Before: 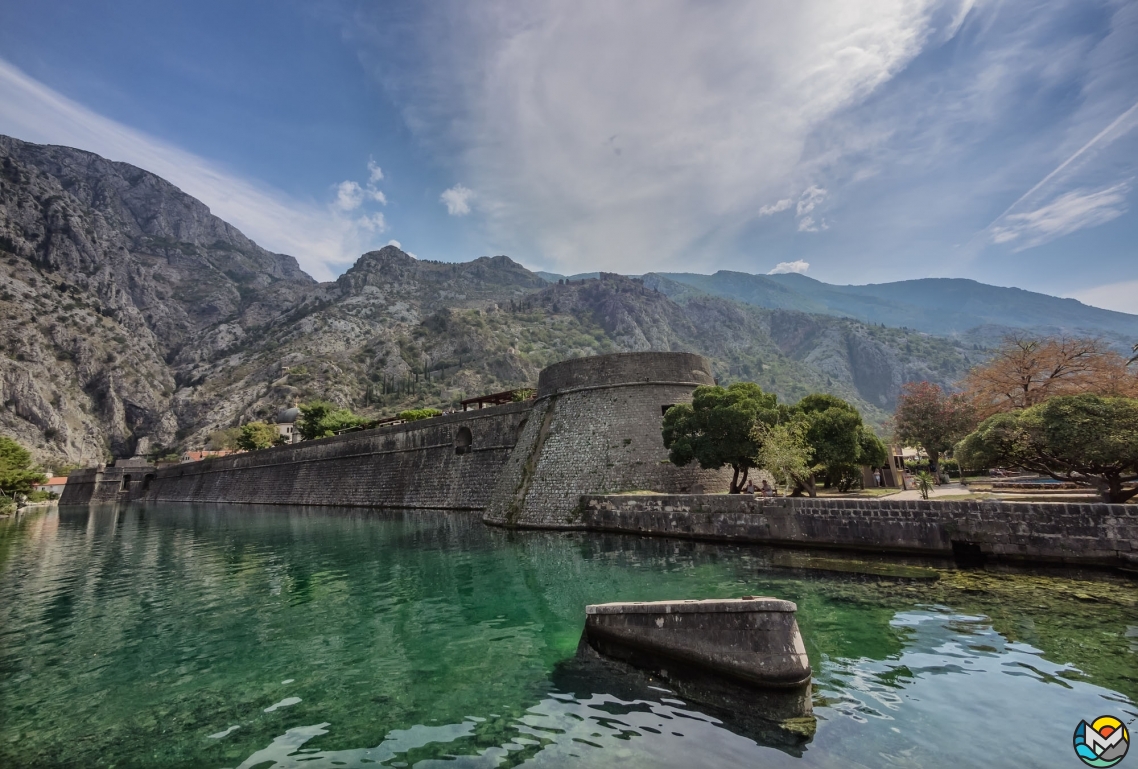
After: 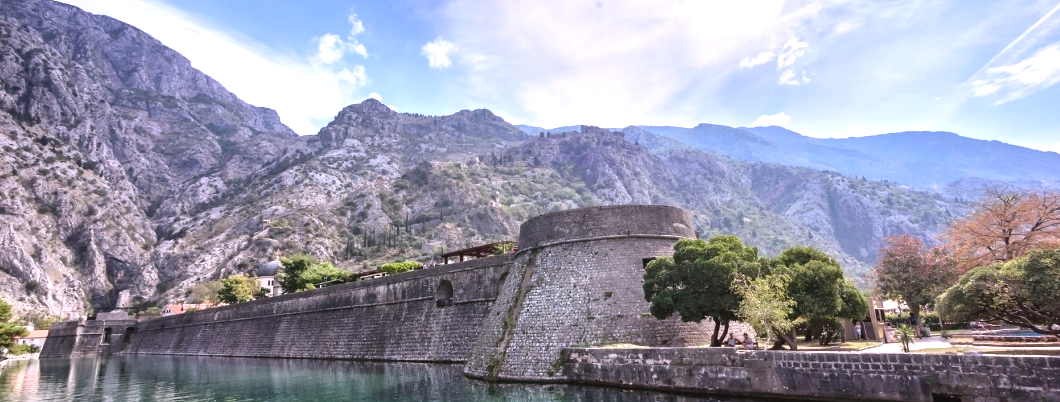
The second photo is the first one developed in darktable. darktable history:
crop: left 1.744%, top 19.225%, right 5.069%, bottom 28.357%
exposure: black level correction 0, exposure 1.2 EV, compensate exposure bias true, compensate highlight preservation false
white balance: red 1.042, blue 1.17
